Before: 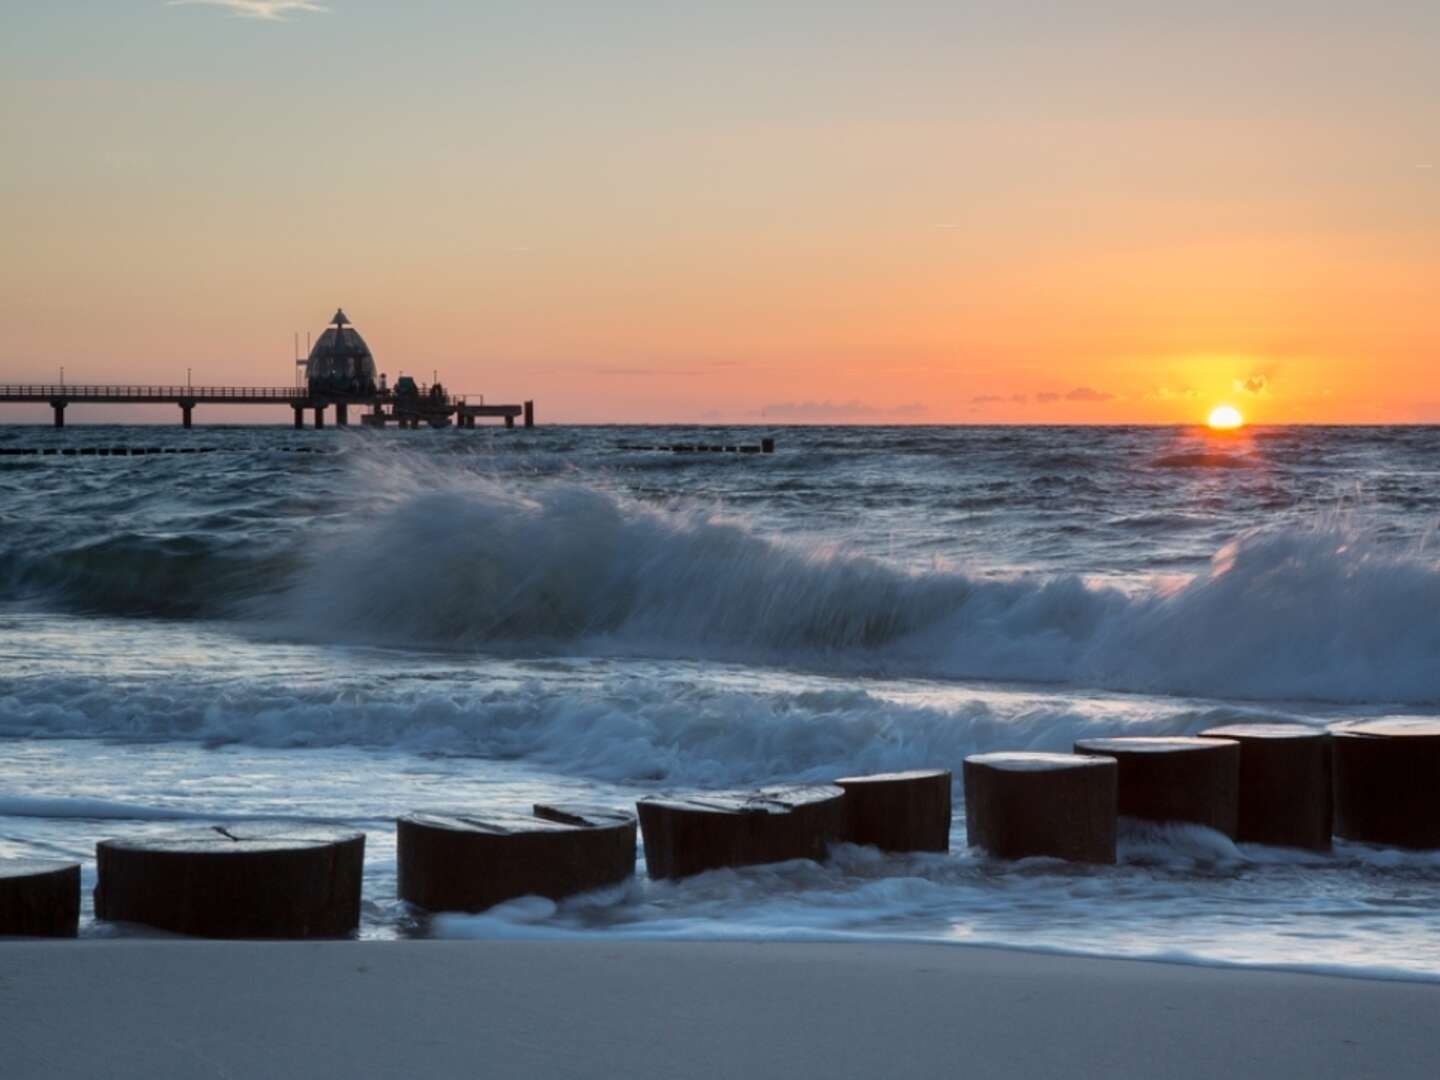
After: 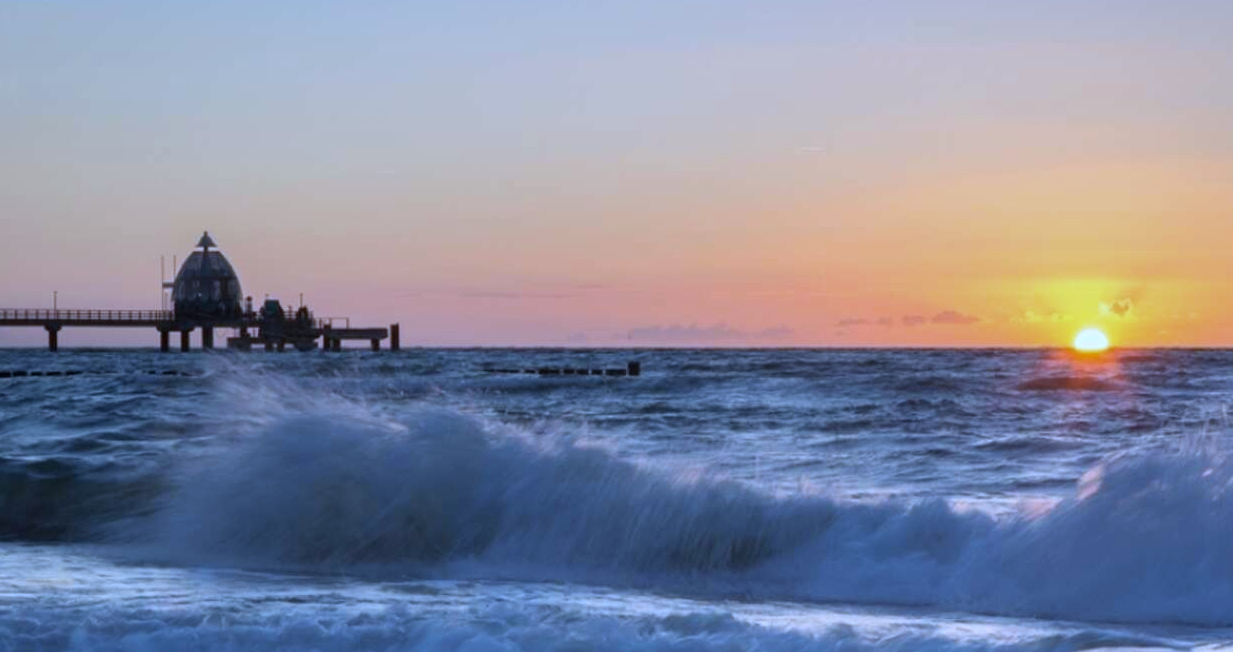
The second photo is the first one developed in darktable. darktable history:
crop and rotate: left 9.345%, top 7.22%, right 4.982%, bottom 32.331%
white balance: red 0.871, blue 1.249
